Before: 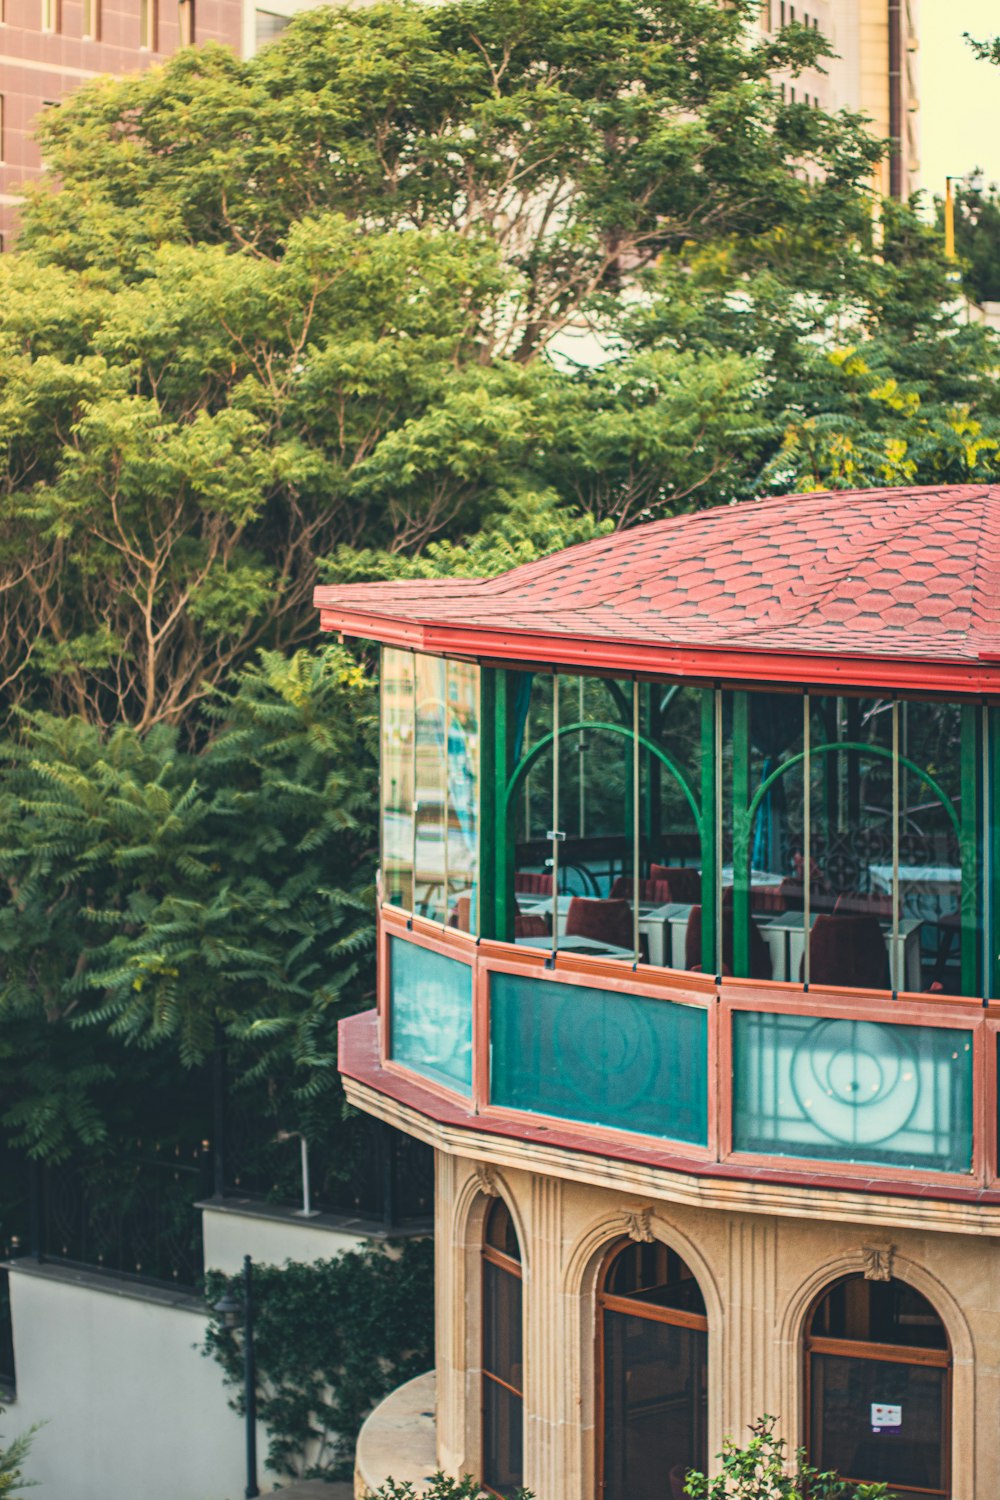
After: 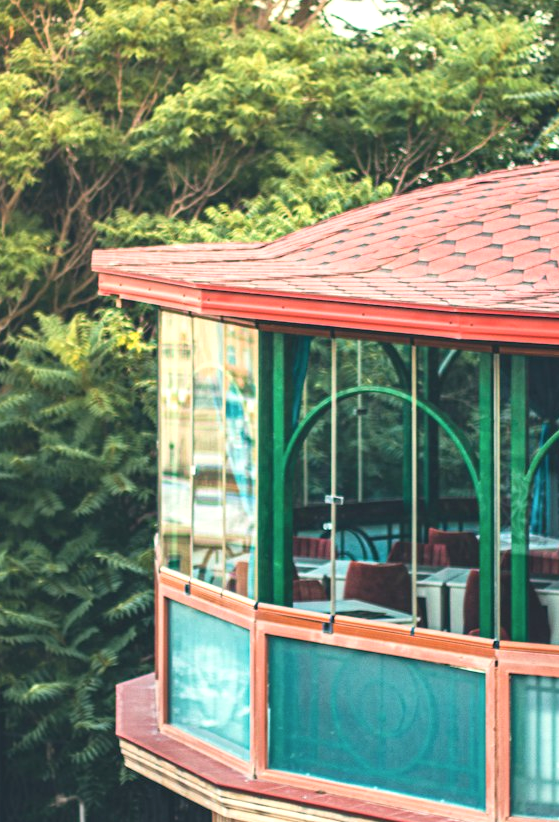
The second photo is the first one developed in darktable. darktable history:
exposure: black level correction 0, exposure 0.499 EV, compensate highlight preservation false
crop and rotate: left 22.298%, top 22.43%, right 21.732%, bottom 22.75%
contrast brightness saturation: saturation -0.053
